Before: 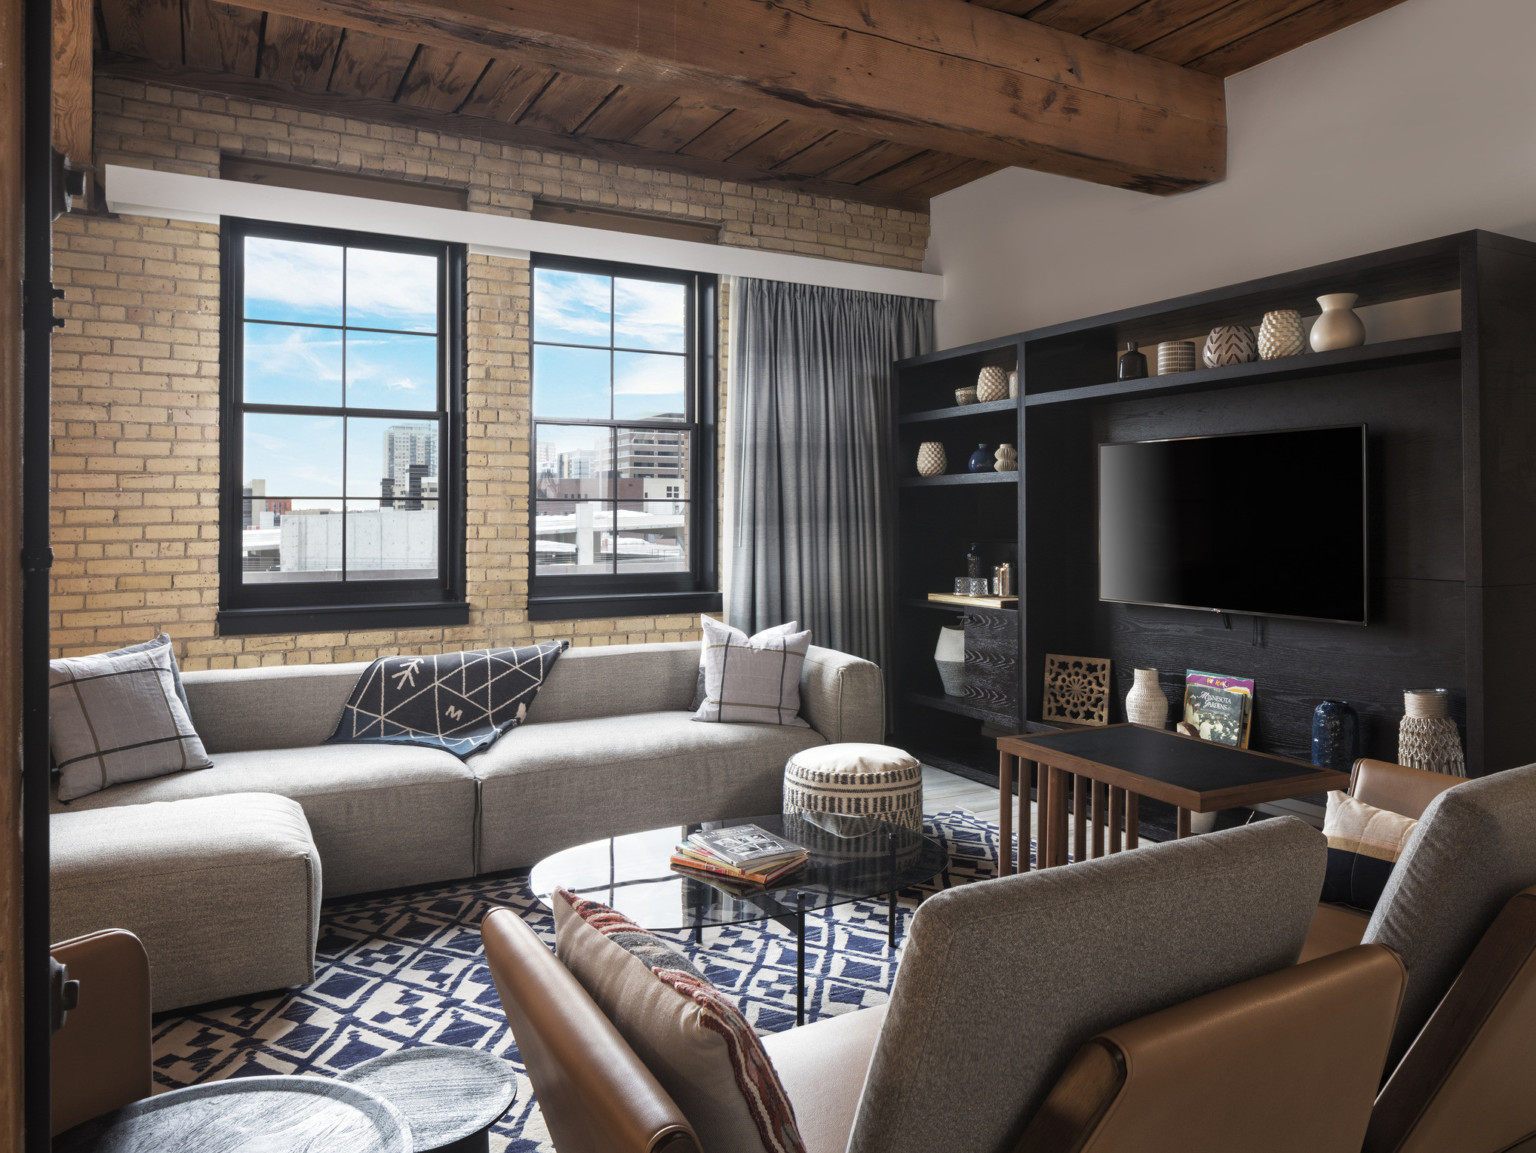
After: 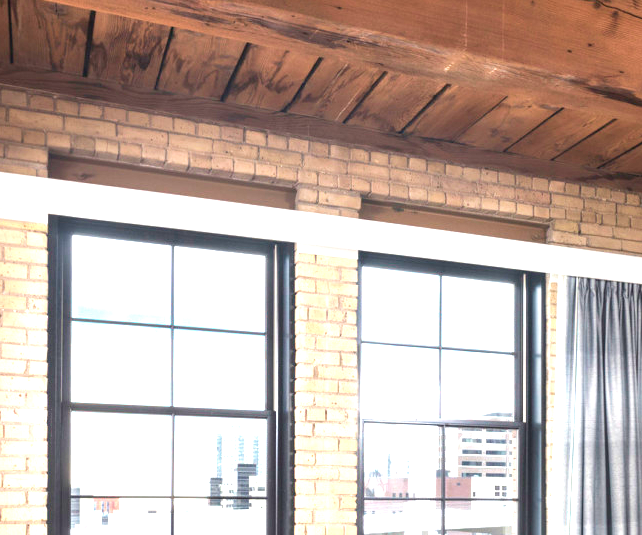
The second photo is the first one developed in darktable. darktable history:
crop and rotate: left 11.246%, top 0.113%, right 46.951%, bottom 53.453%
tone equalizer: on, module defaults
velvia: on, module defaults
exposure: exposure 1.499 EV, compensate exposure bias true, compensate highlight preservation false
